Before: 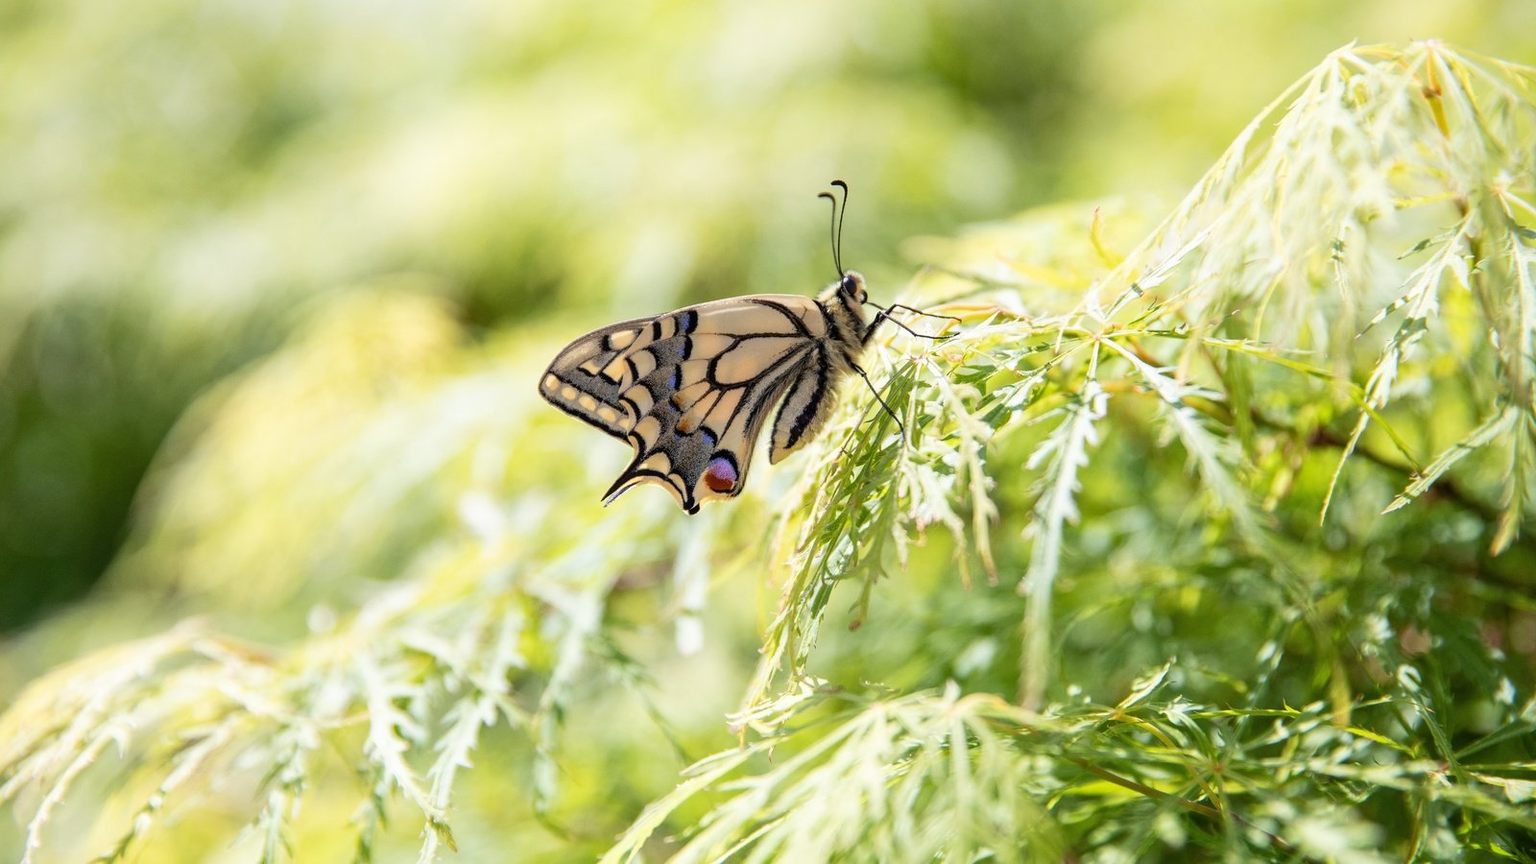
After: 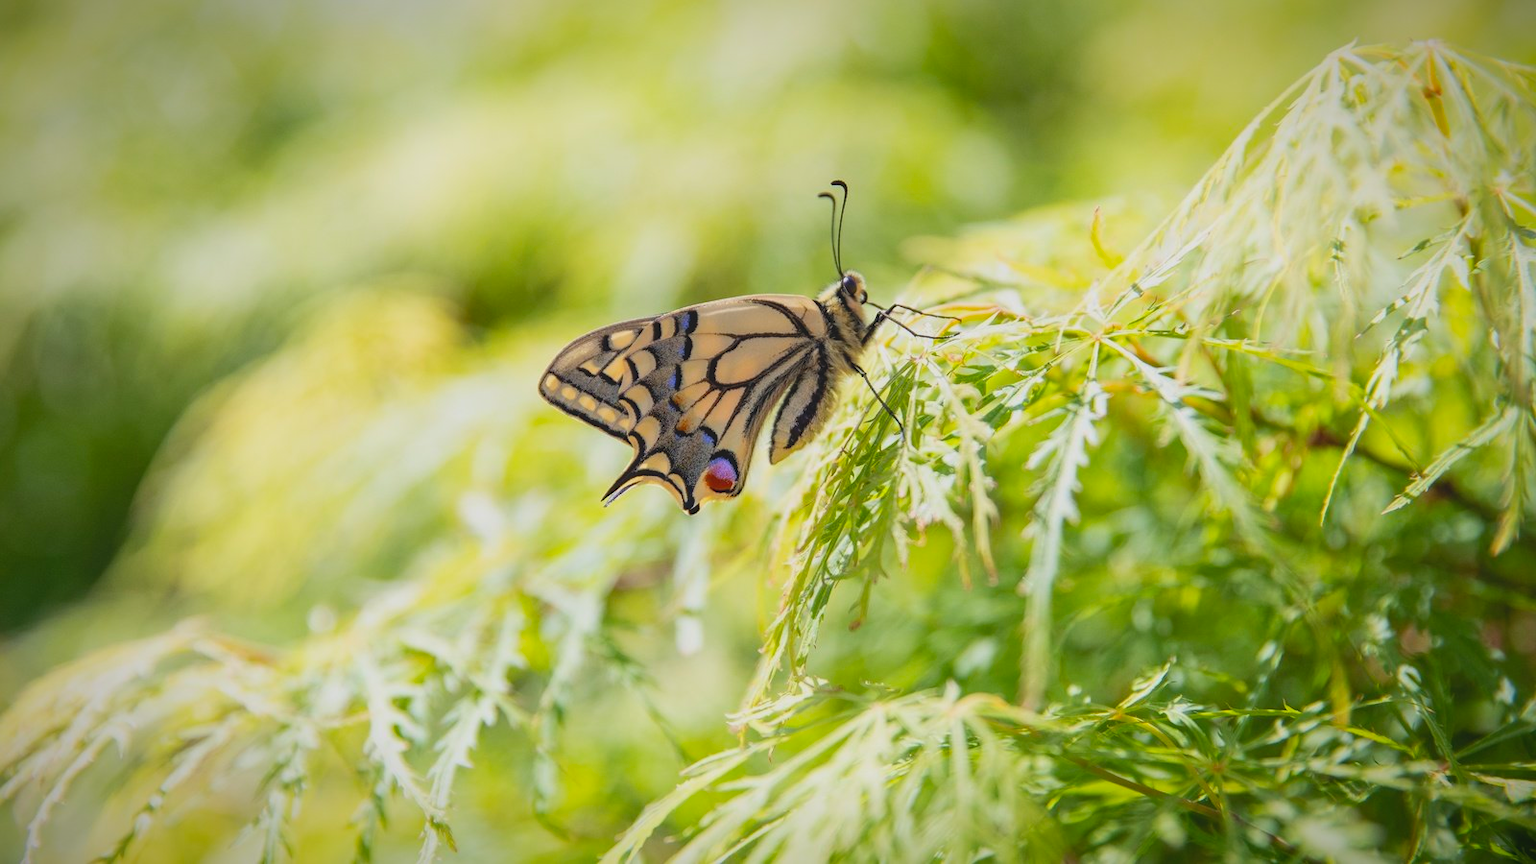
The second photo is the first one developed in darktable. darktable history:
contrast brightness saturation: contrast -0.203, saturation 0.187
vignetting: fall-off radius 70.17%, brightness -0.646, saturation -0.01, automatic ratio true, unbound false
